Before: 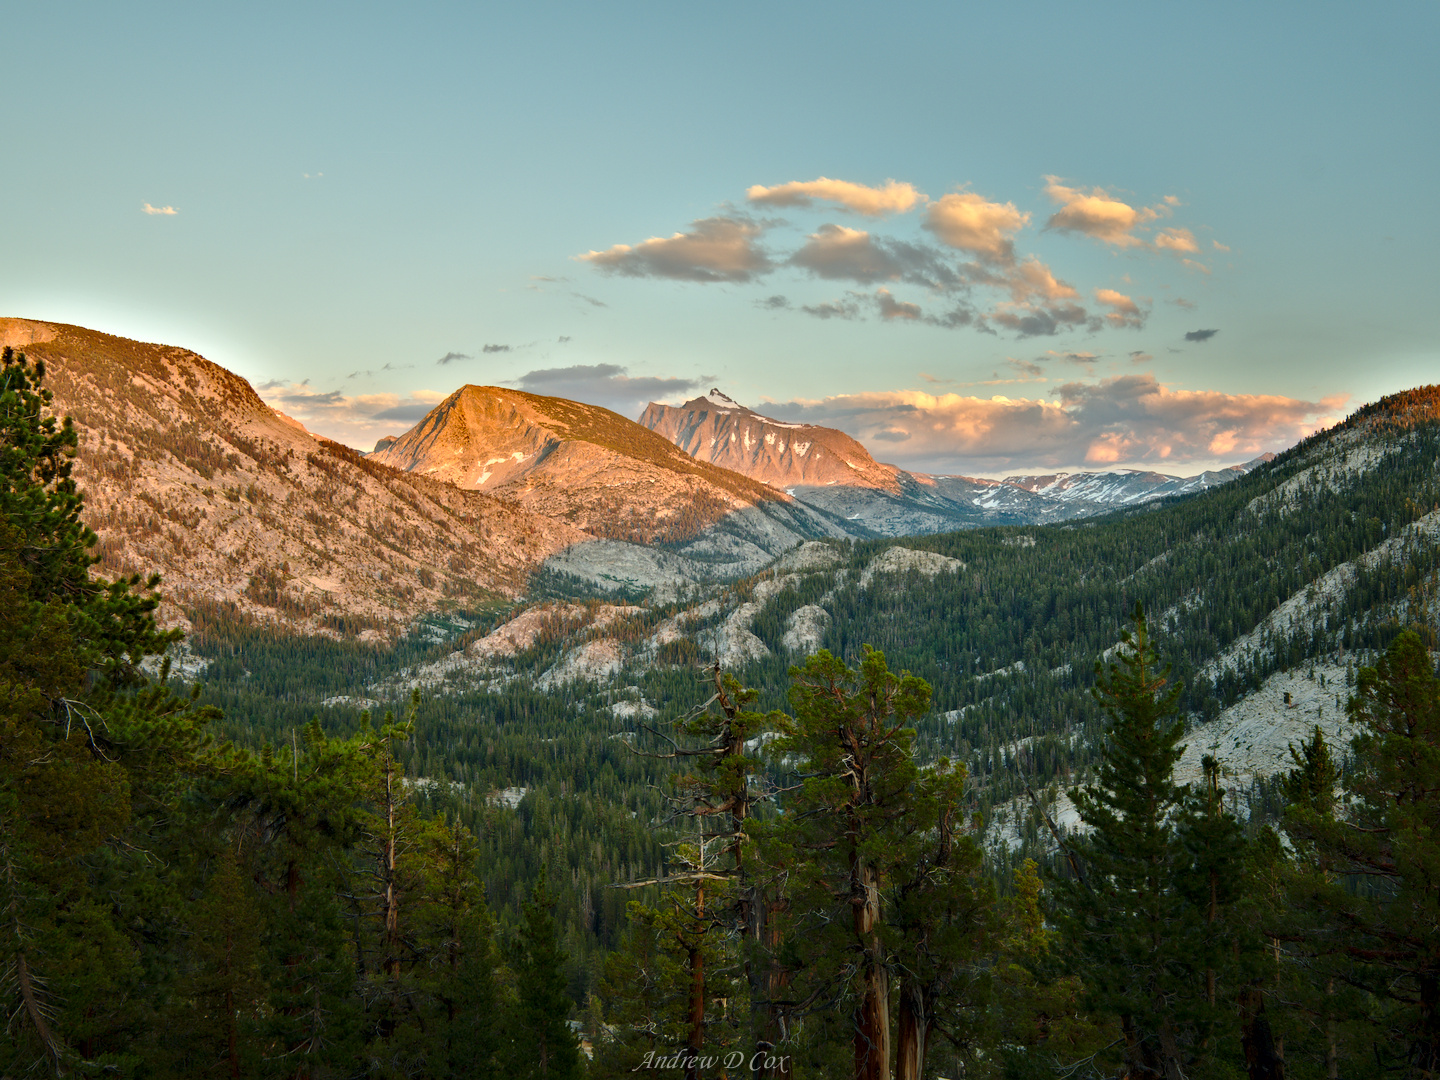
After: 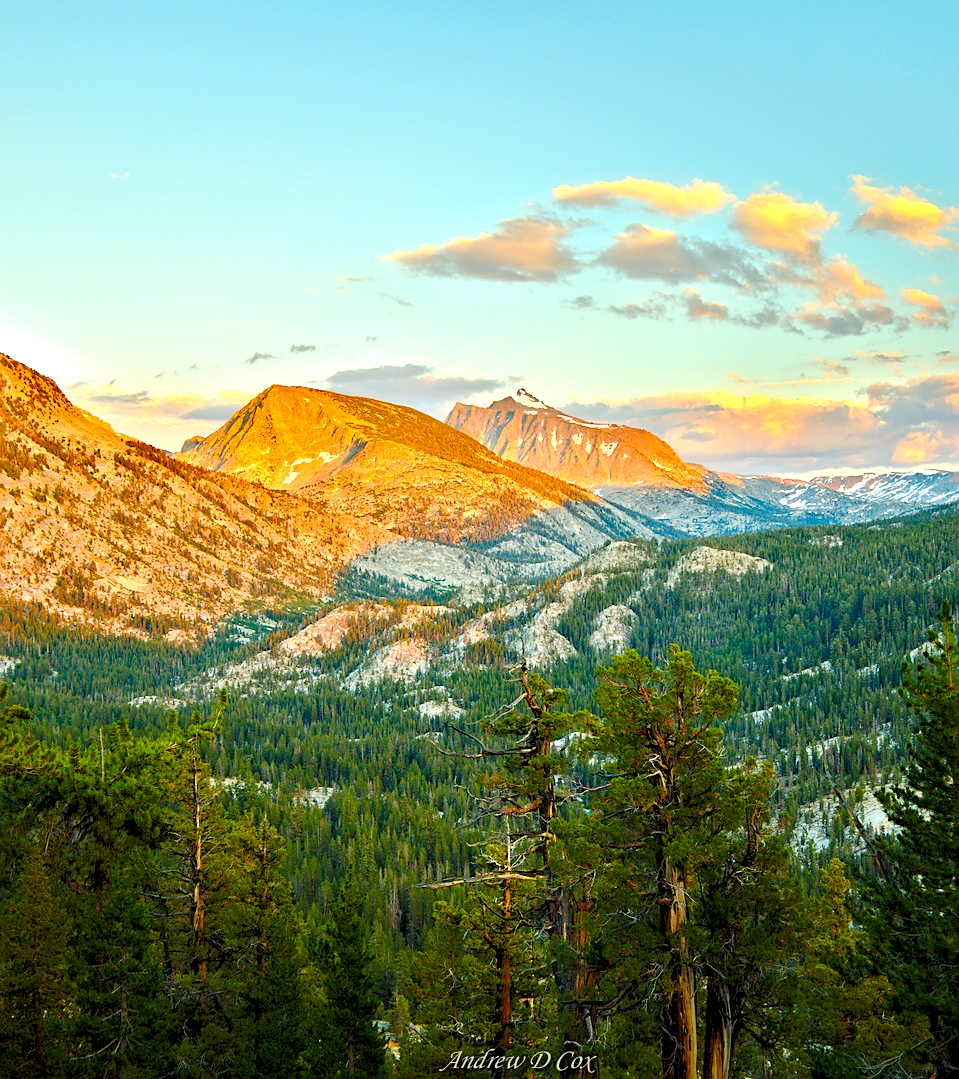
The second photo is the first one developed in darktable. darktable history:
levels: black 3.83%, white 90.64%, levels [0.044, 0.416, 0.908]
crop and rotate: left 13.409%, right 19.924%
sharpen: on, module defaults
color balance rgb: perceptual saturation grading › global saturation 36%, perceptual brilliance grading › global brilliance 10%, global vibrance 20%
